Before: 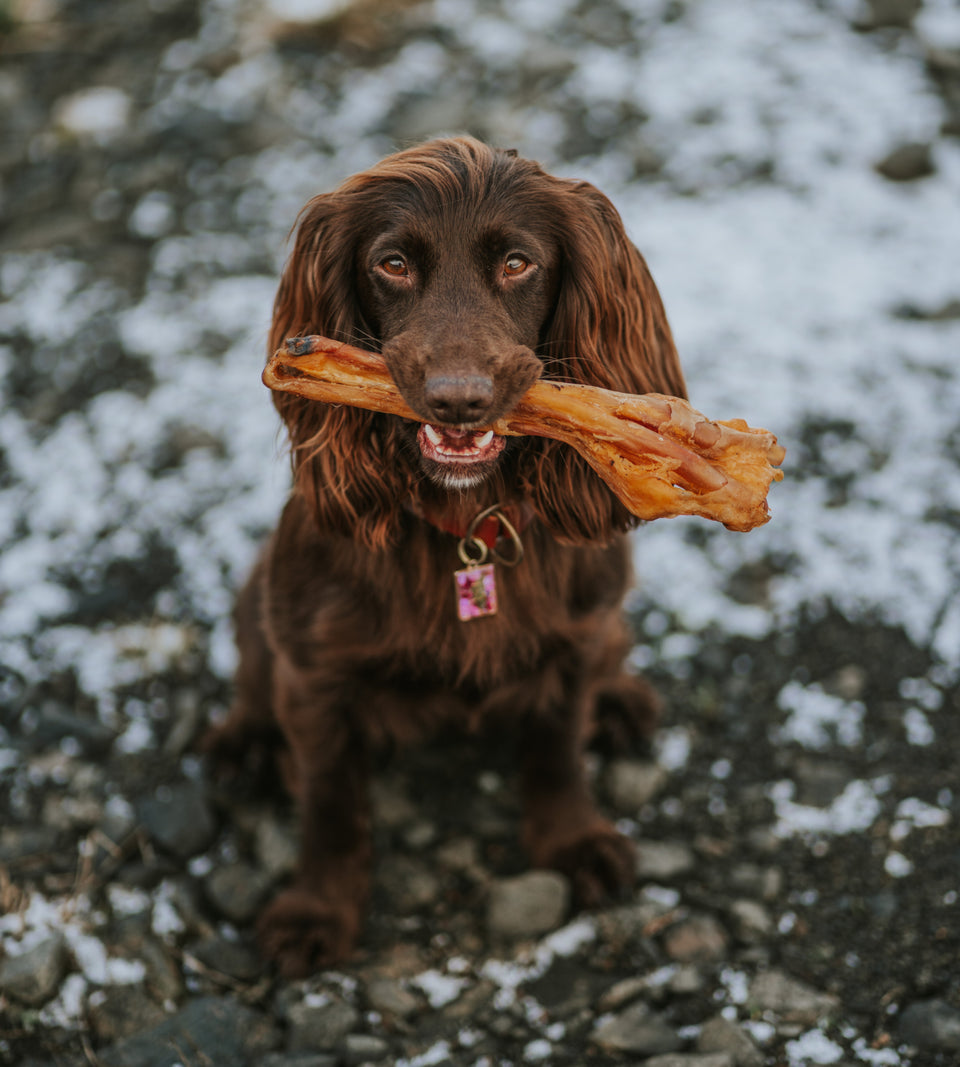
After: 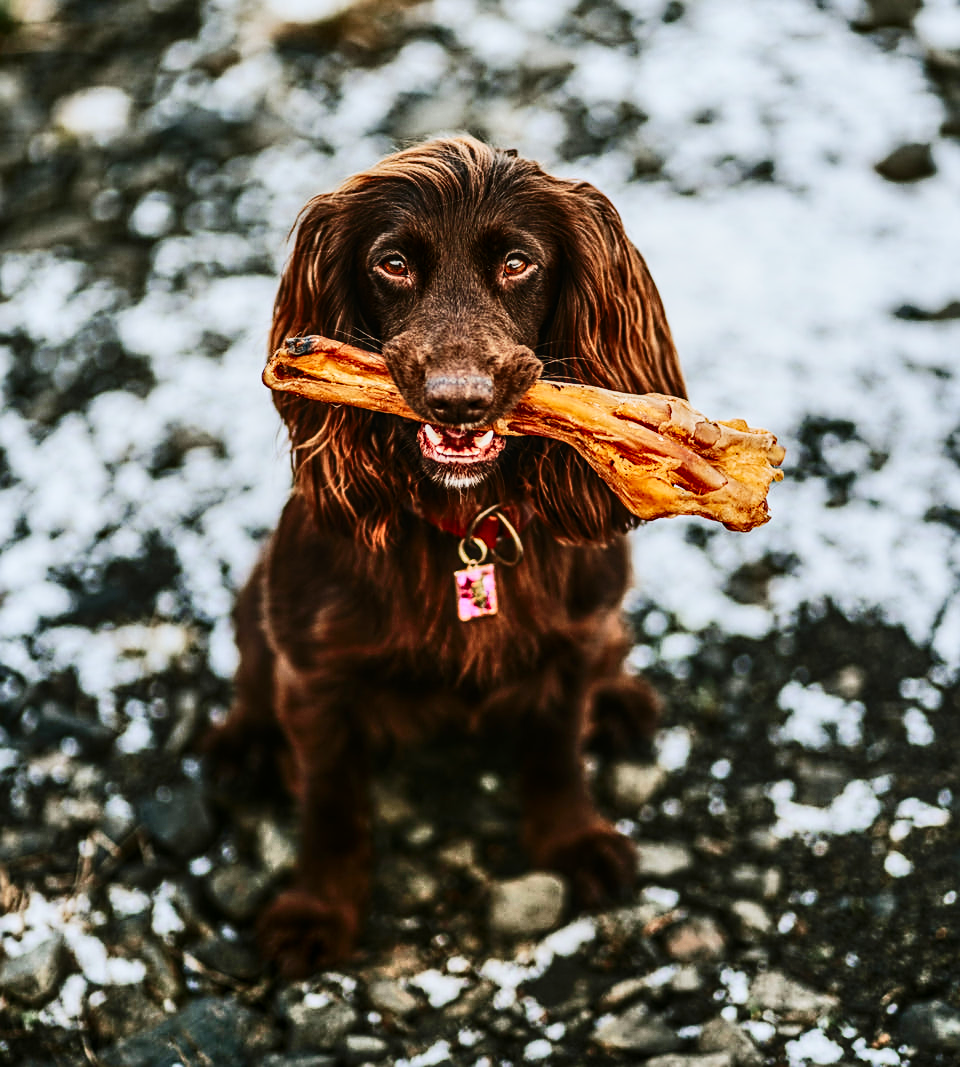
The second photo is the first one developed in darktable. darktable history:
base curve: curves: ch0 [(0, 0) (0.032, 0.025) (0.121, 0.166) (0.206, 0.329) (0.605, 0.79) (1, 1)], preserve colors none
local contrast: on, module defaults
sharpen: on, module defaults
contrast brightness saturation: contrast 0.288
shadows and highlights: soften with gaussian
